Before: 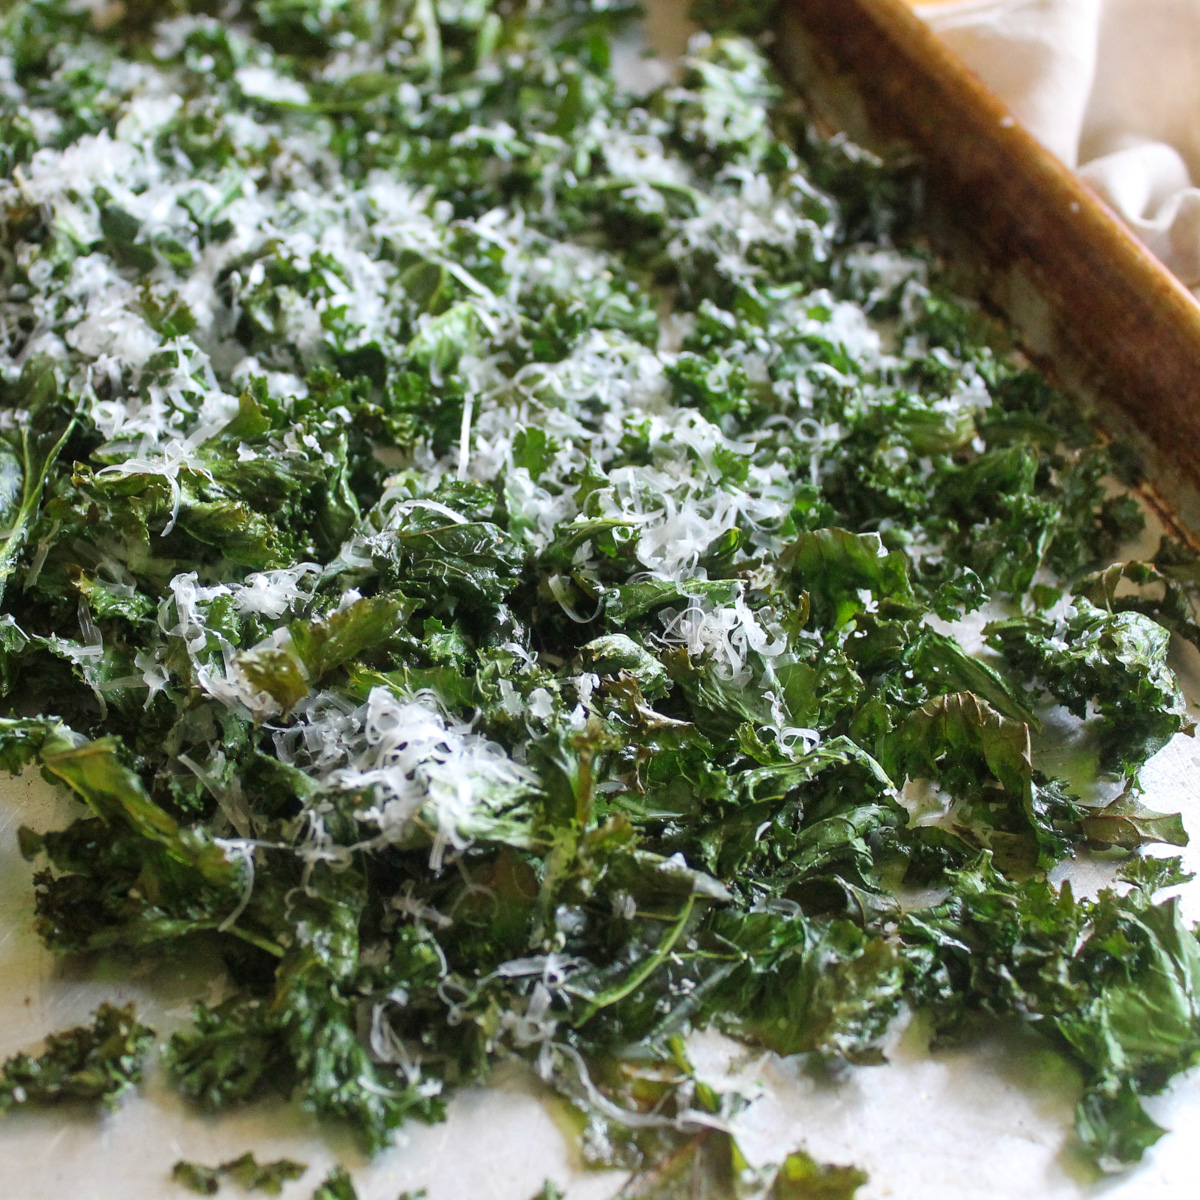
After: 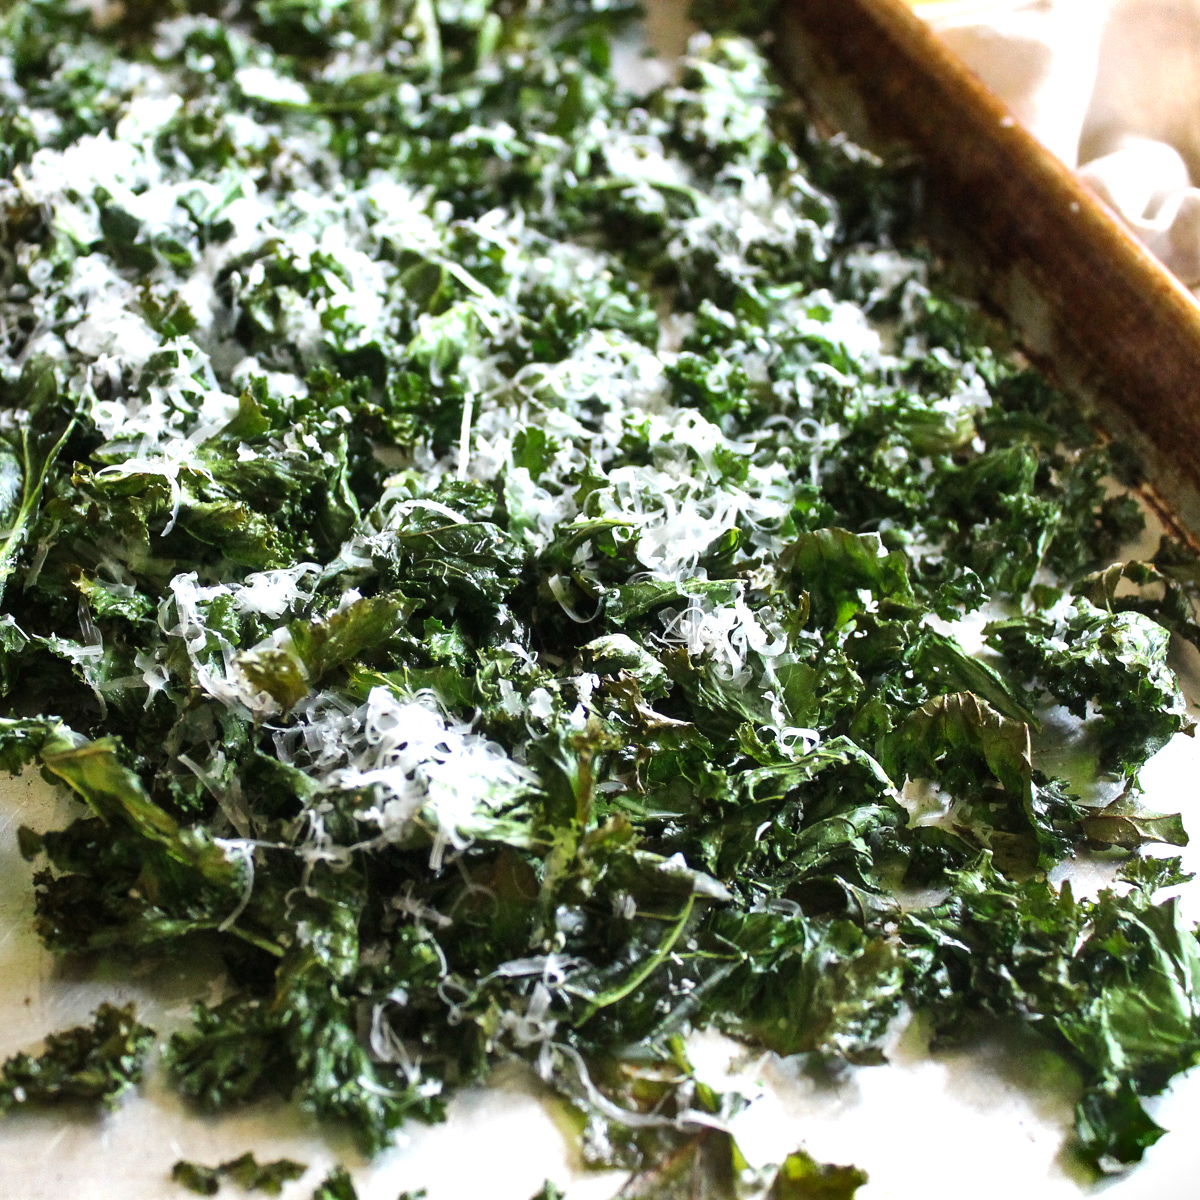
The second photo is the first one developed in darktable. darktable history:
tone equalizer: -8 EV -0.755 EV, -7 EV -0.716 EV, -6 EV -0.616 EV, -5 EV -0.395 EV, -3 EV 0.404 EV, -2 EV 0.6 EV, -1 EV 0.692 EV, +0 EV 0.75 EV, edges refinement/feathering 500, mask exposure compensation -1.57 EV, preserve details no
shadows and highlights: shadows 43.81, white point adjustment -1.41, soften with gaussian
